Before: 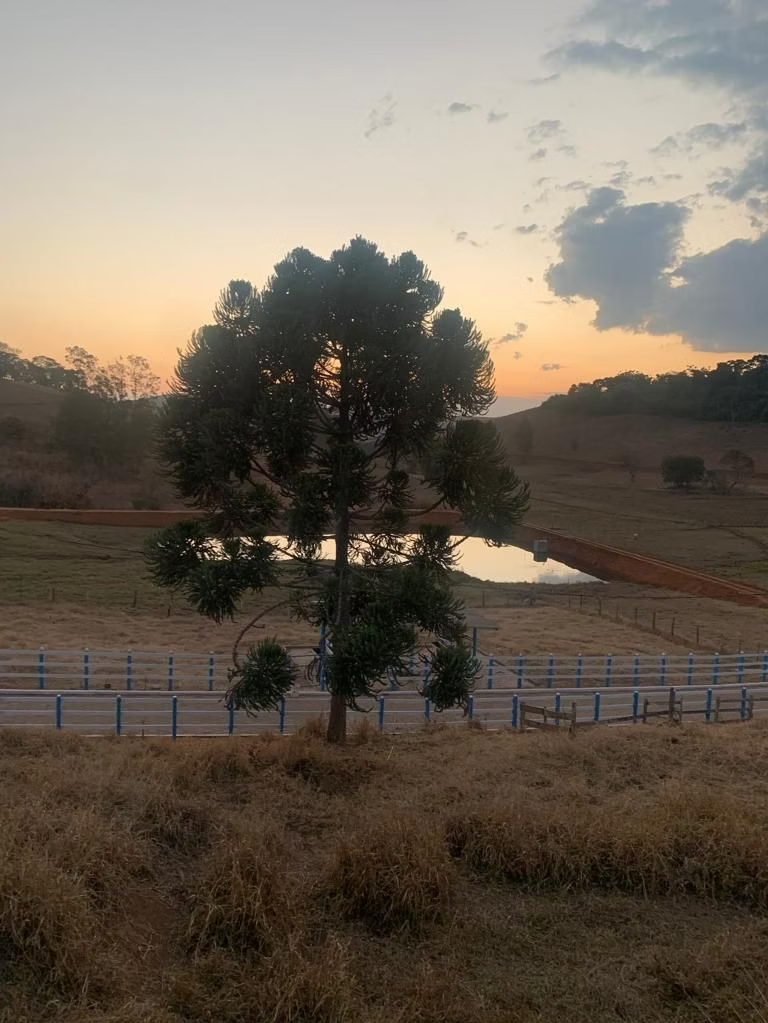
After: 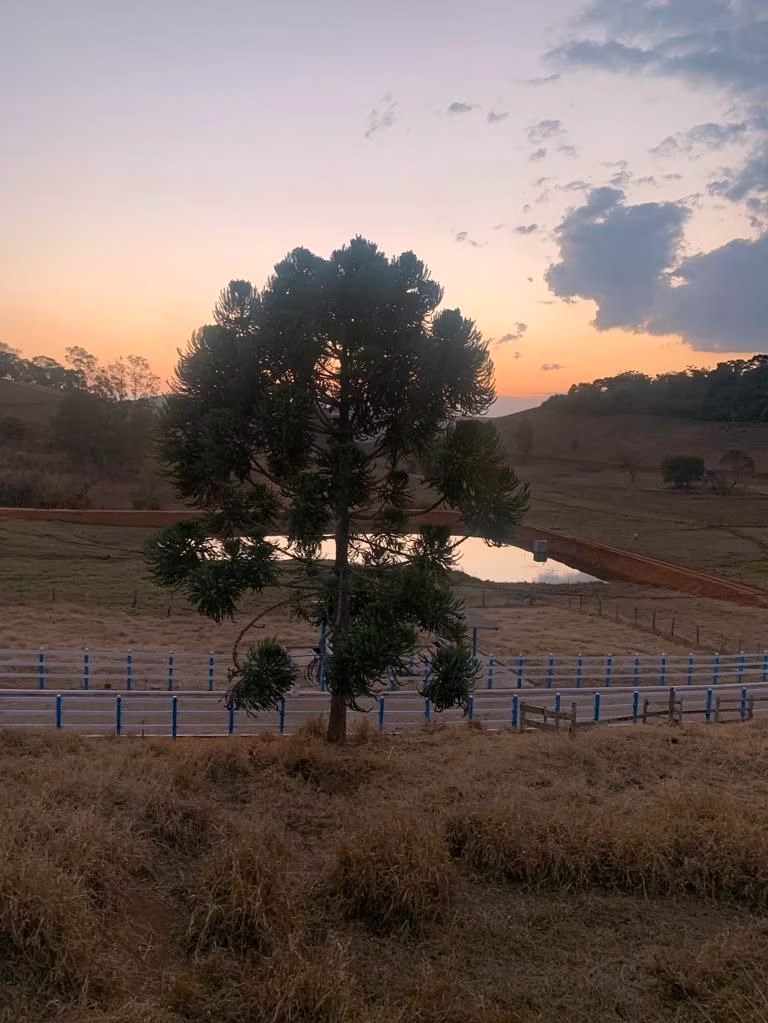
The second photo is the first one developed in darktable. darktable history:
haze removal: compatibility mode true, adaptive false
white balance: red 1.05, blue 1.072
